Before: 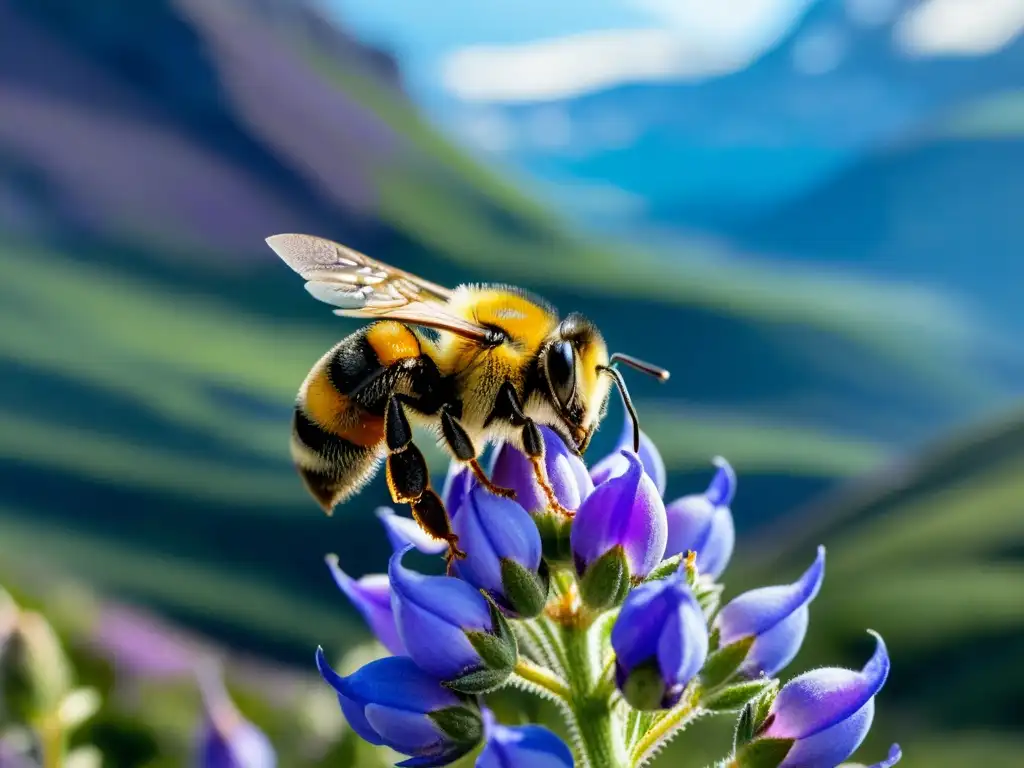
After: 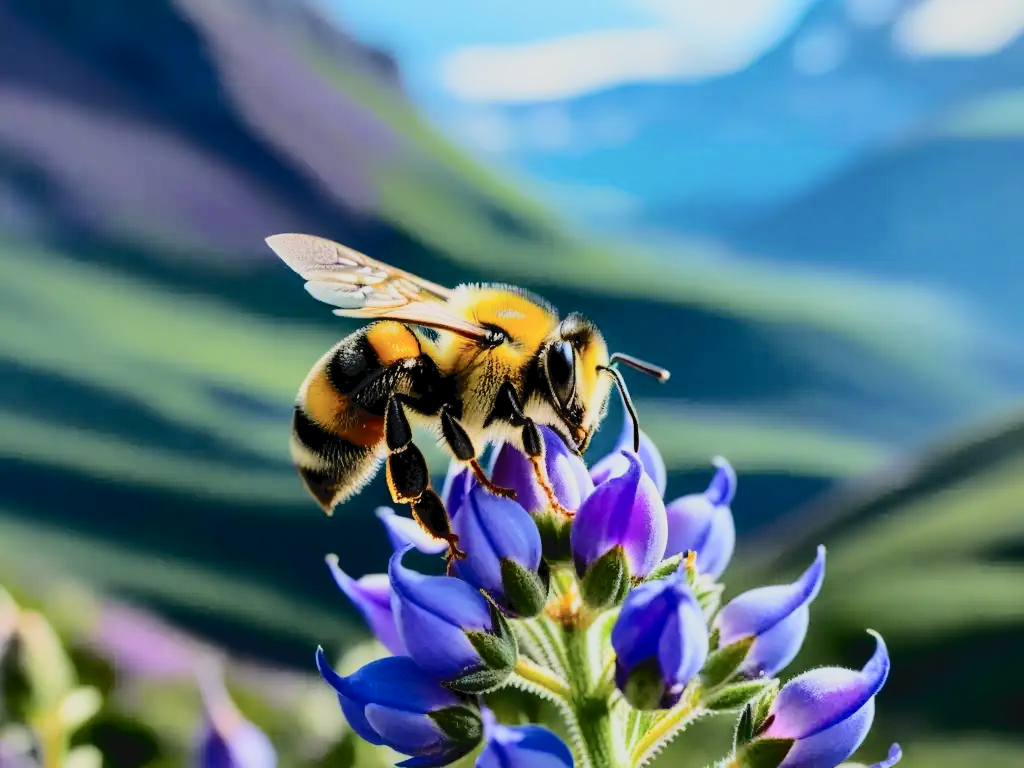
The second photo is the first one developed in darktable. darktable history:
filmic rgb: middle gray luminance 18.31%, black relative exposure -9.04 EV, white relative exposure 3.74 EV, target black luminance 0%, hardness 4.87, latitude 67.62%, contrast 0.946, highlights saturation mix 19.54%, shadows ↔ highlights balance 20.73%, color science v6 (2022)
tone curve: curves: ch0 [(0, 0) (0.003, 0.049) (0.011, 0.052) (0.025, 0.057) (0.044, 0.069) (0.069, 0.076) (0.1, 0.09) (0.136, 0.111) (0.177, 0.15) (0.224, 0.197) (0.277, 0.267) (0.335, 0.366) (0.399, 0.477) (0.468, 0.561) (0.543, 0.651) (0.623, 0.733) (0.709, 0.804) (0.801, 0.869) (0.898, 0.924) (1, 1)], color space Lab, independent channels, preserve colors none
